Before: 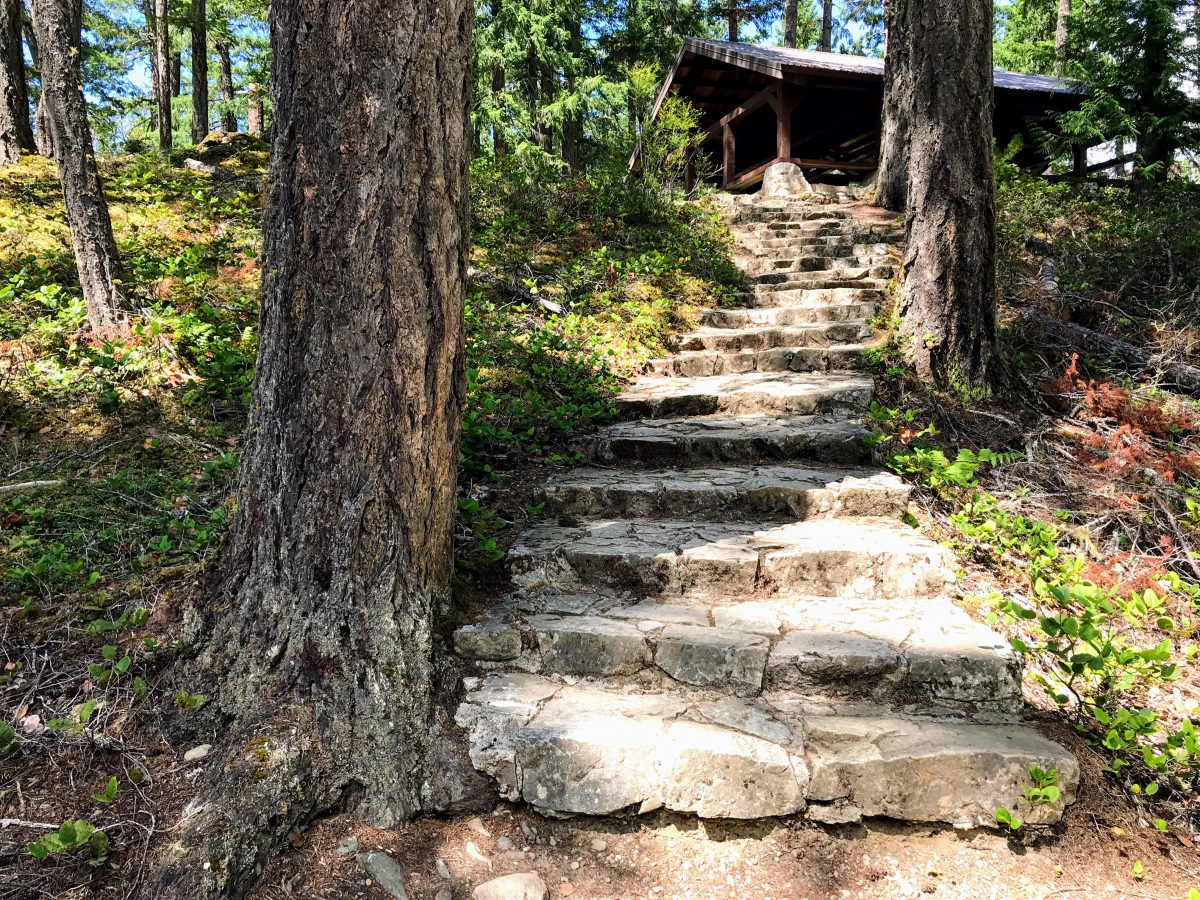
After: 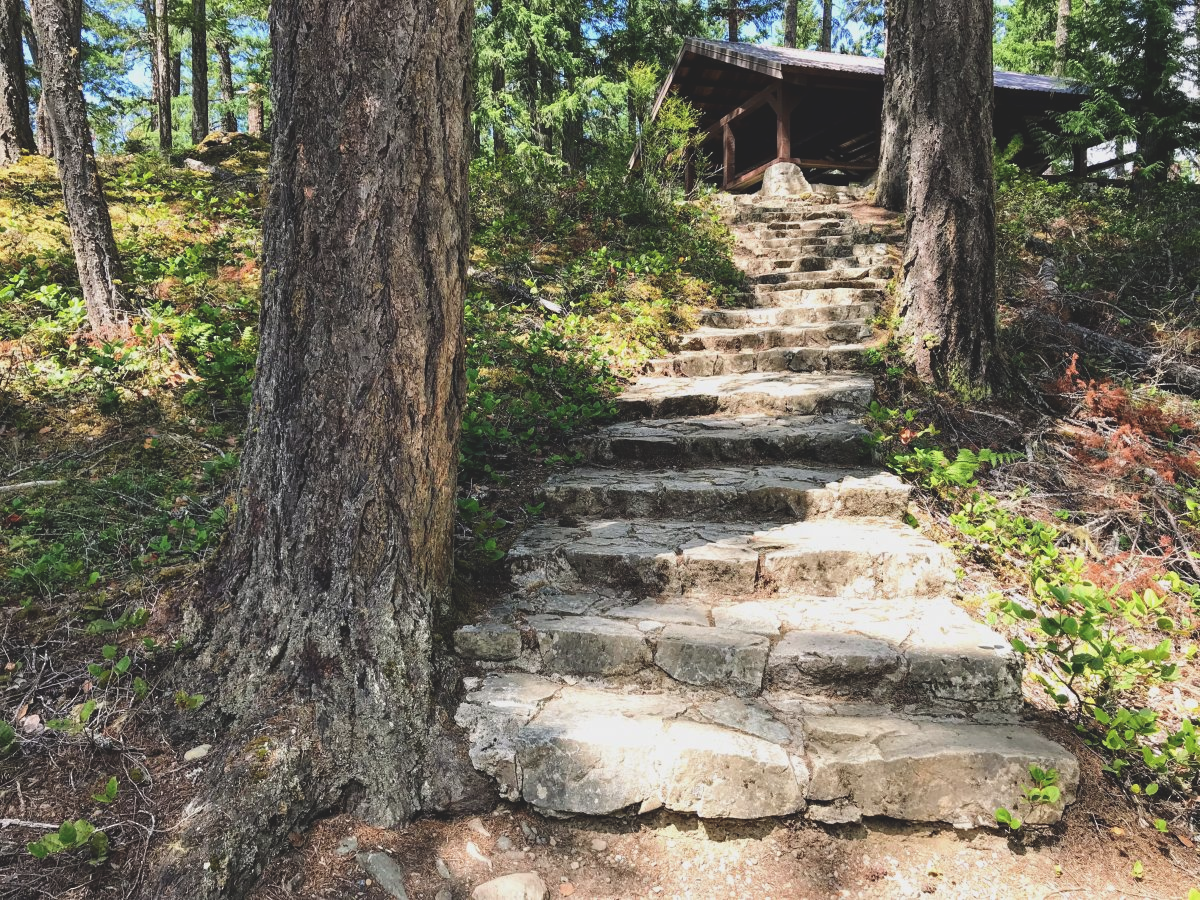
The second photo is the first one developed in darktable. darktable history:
sharpen: radius 2.883, amount 0.868, threshold 47.523
color balance: lift [1.01, 1, 1, 1], gamma [1.097, 1, 1, 1], gain [0.85, 1, 1, 1]
